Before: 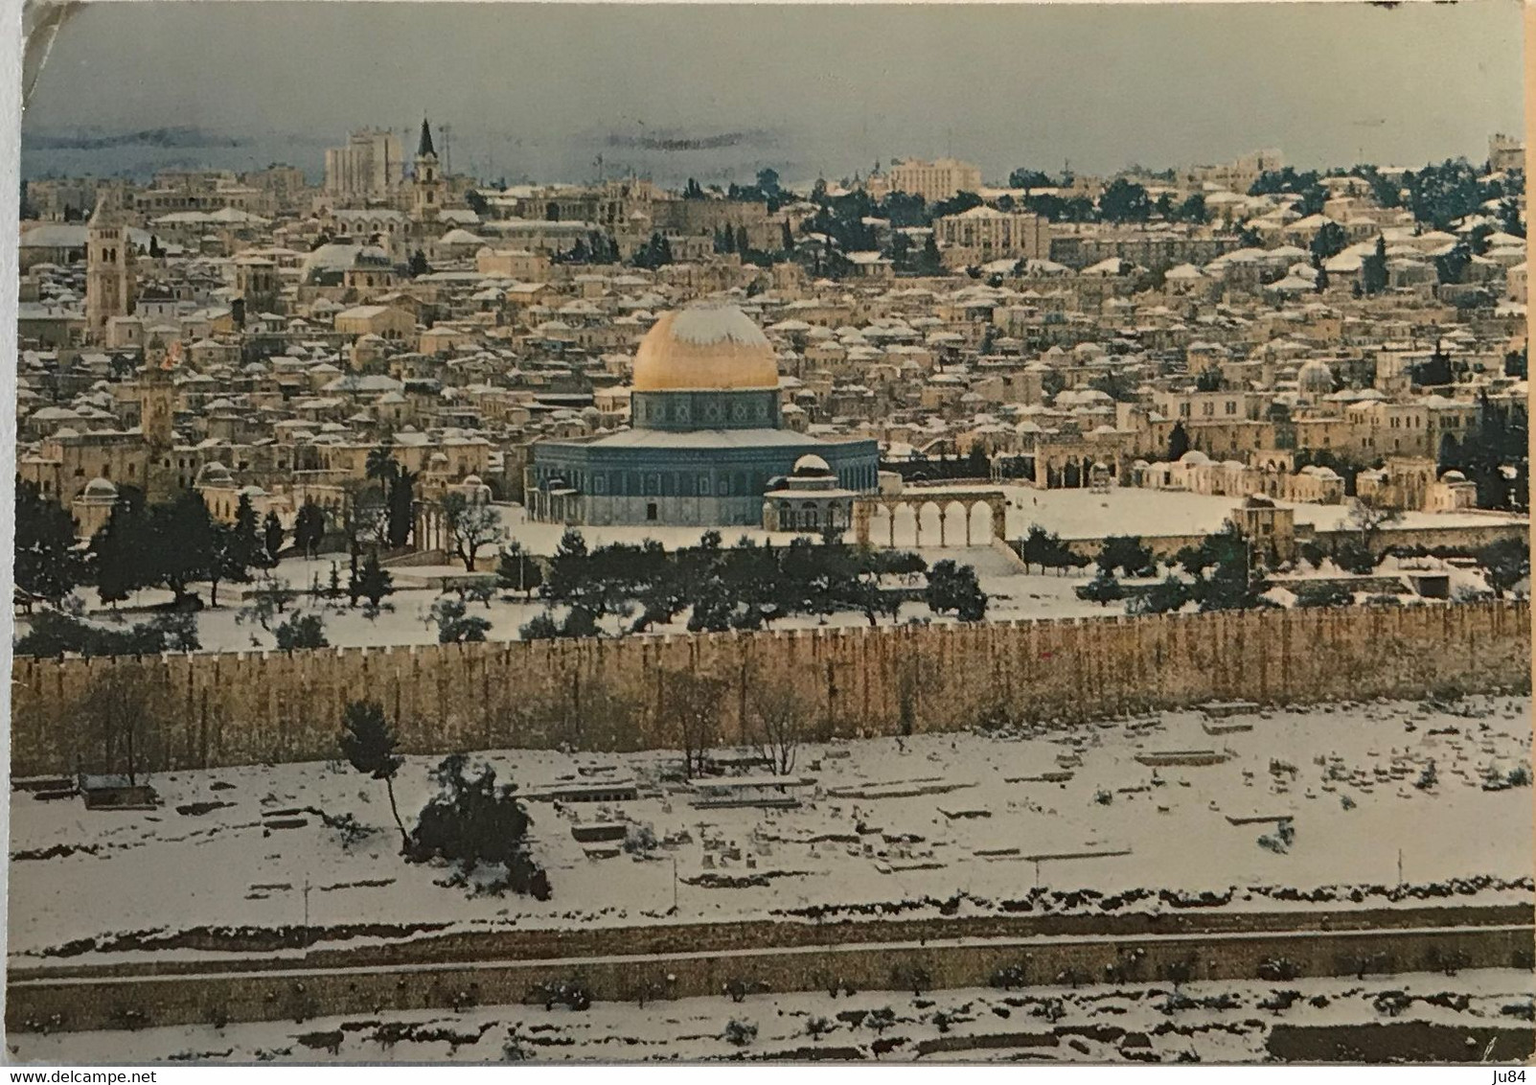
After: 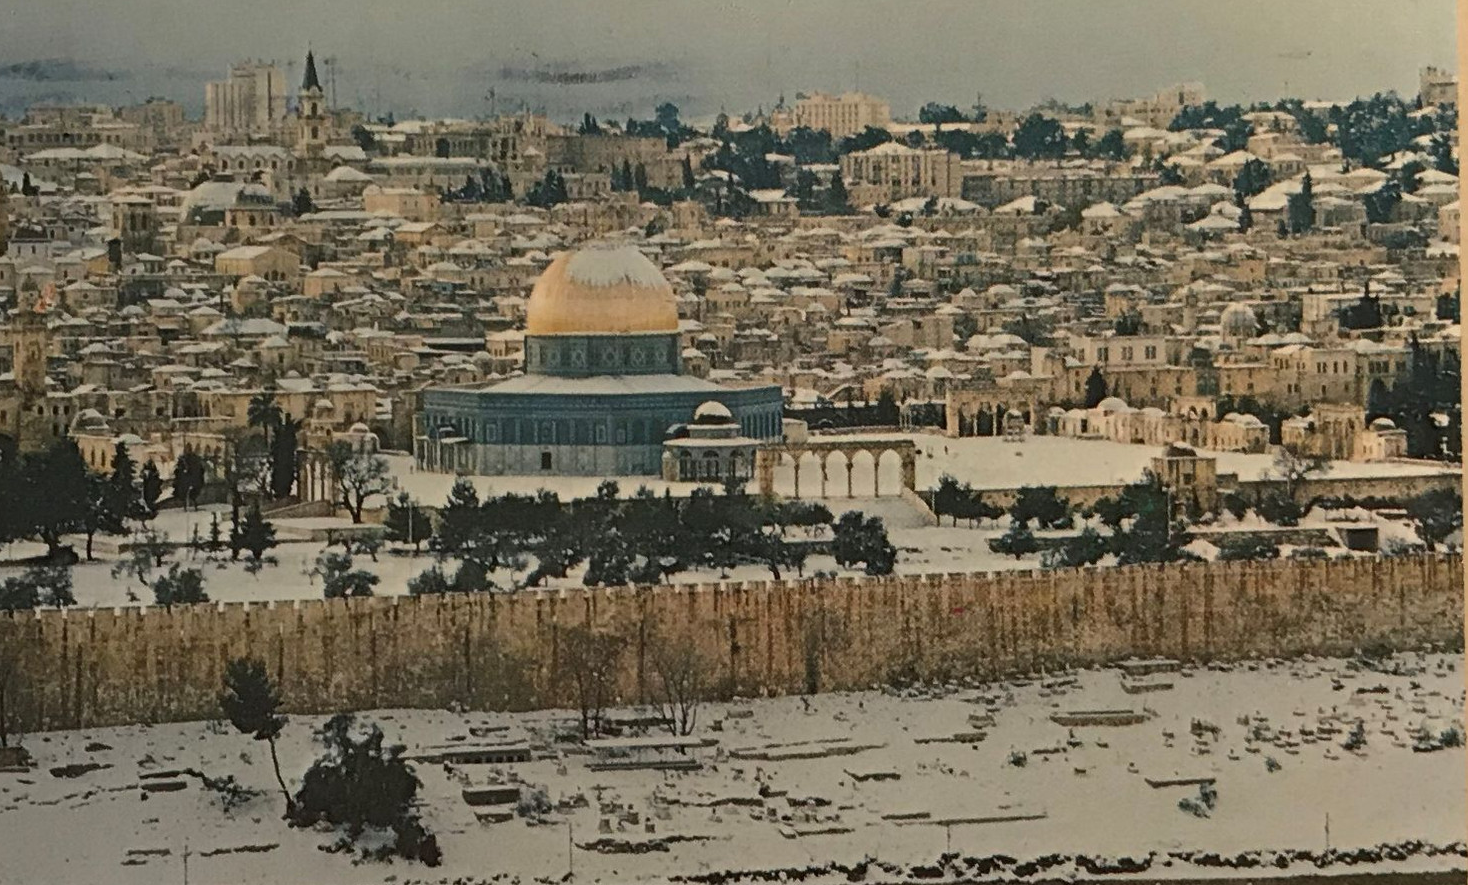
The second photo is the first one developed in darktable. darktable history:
crop: left 8.416%, top 6.53%, bottom 15.287%
